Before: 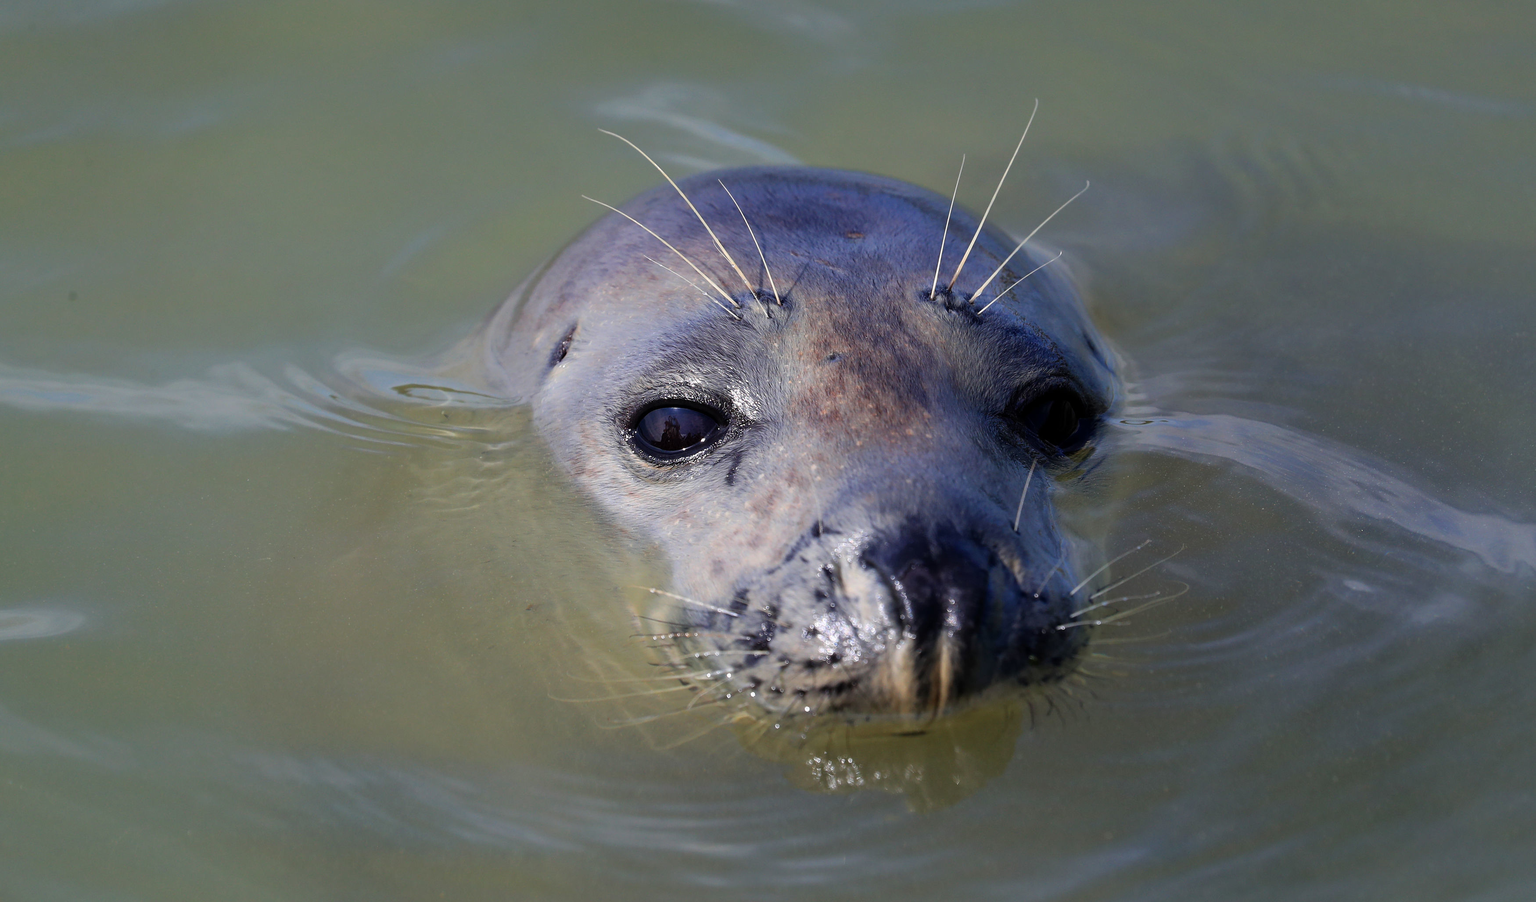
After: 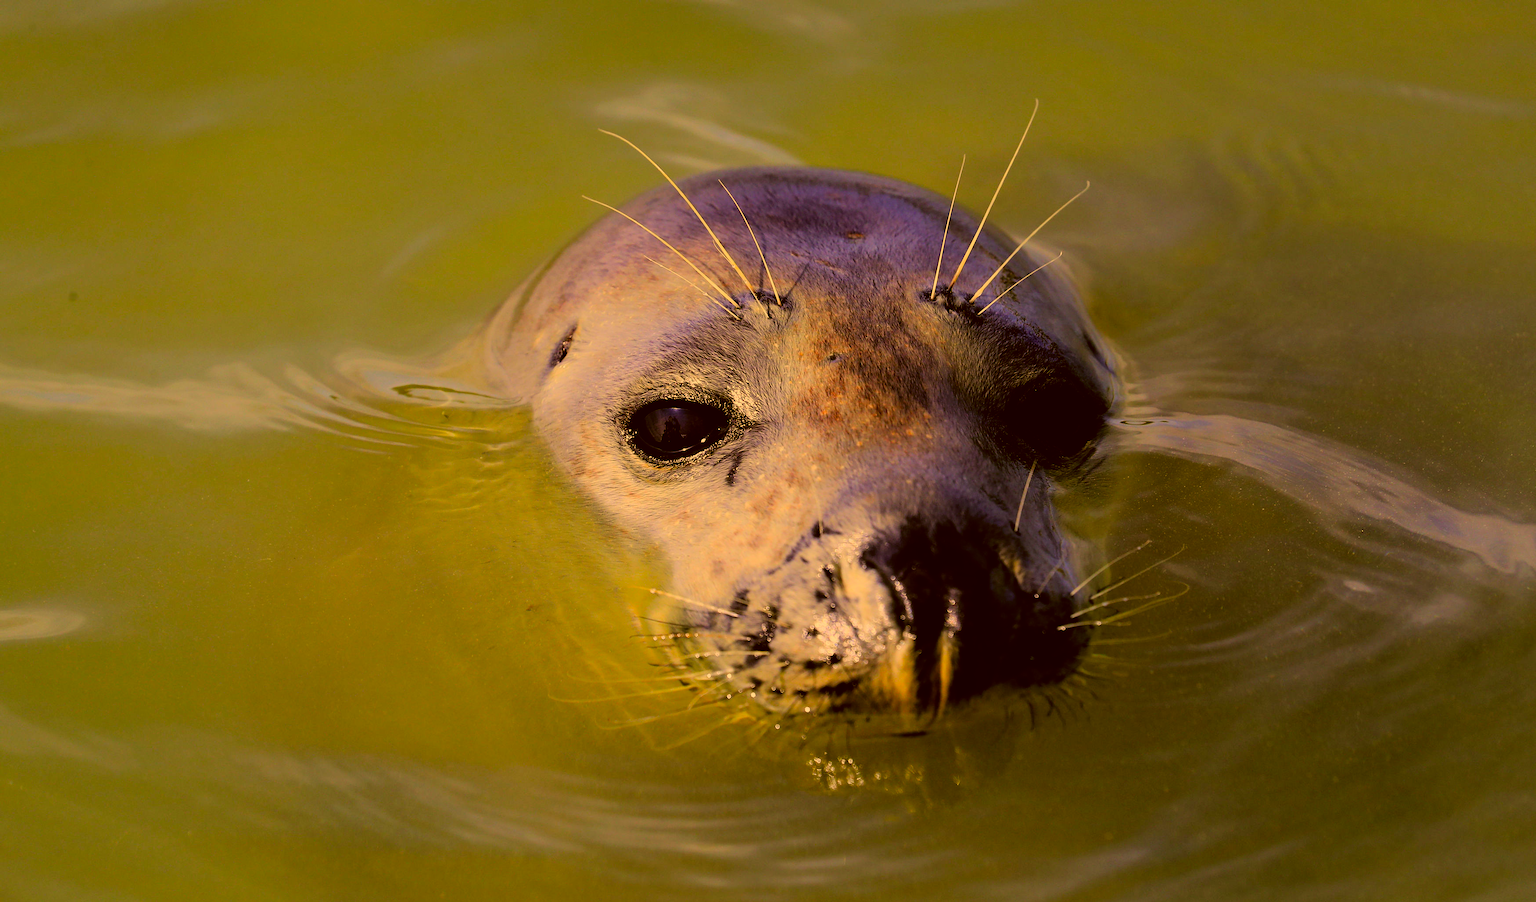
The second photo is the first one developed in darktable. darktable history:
color correction: highlights a* 10.44, highlights b* 30.04, shadows a* 2.73, shadows b* 17.51, saturation 1.72
exposure: black level correction -0.003, exposure 0.04 EV, compensate highlight preservation false
filmic rgb: black relative exposure -5 EV, hardness 2.88, contrast 1.3, highlights saturation mix -30%
